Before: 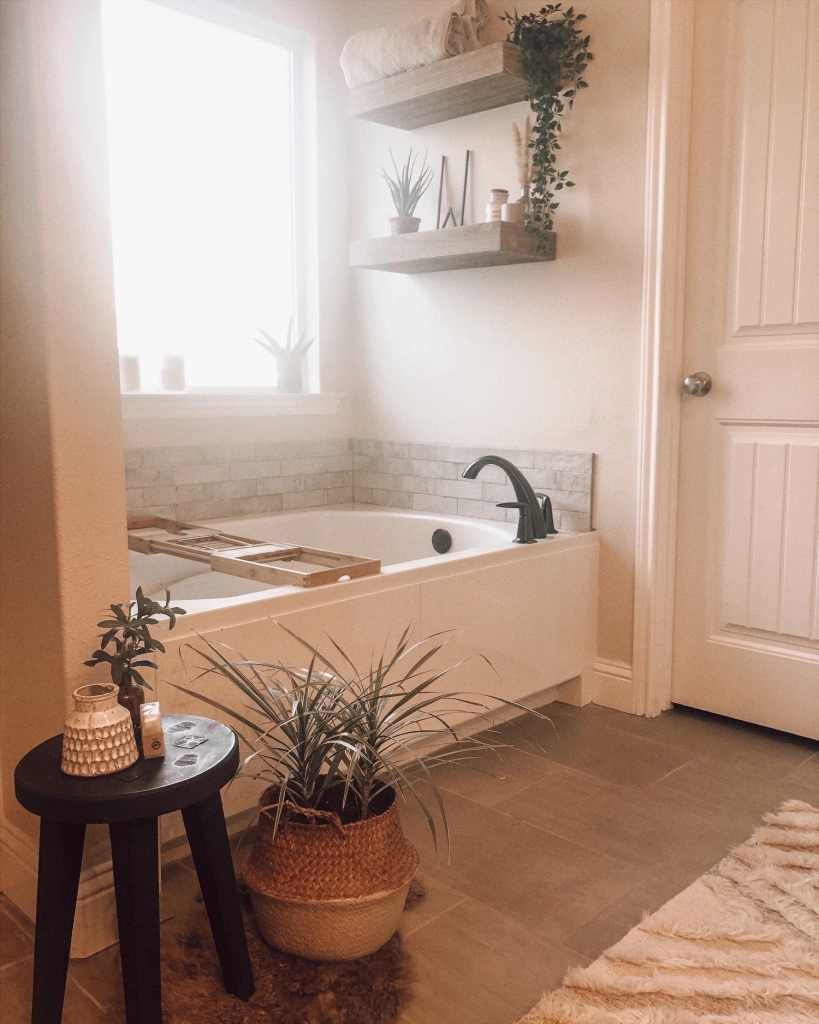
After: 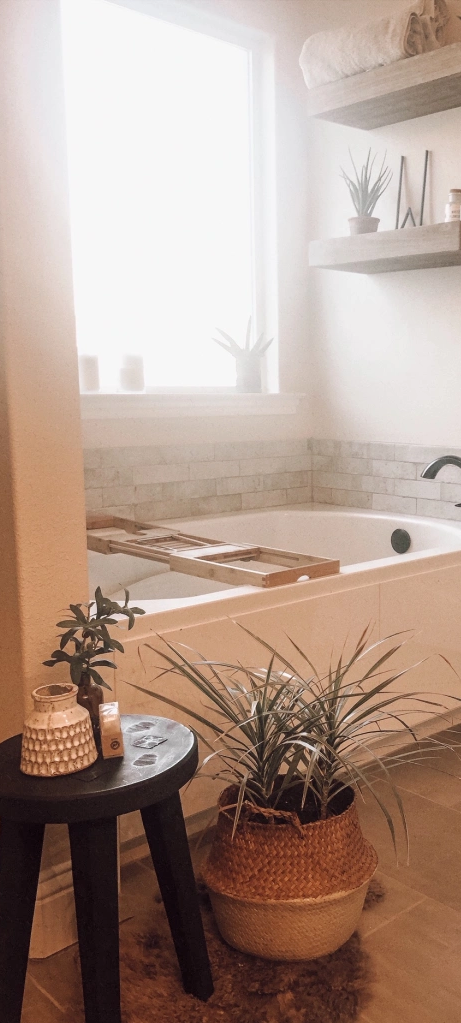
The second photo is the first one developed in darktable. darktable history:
crop: left 5.114%, right 38.589%
levels: levels [0.018, 0.493, 1]
